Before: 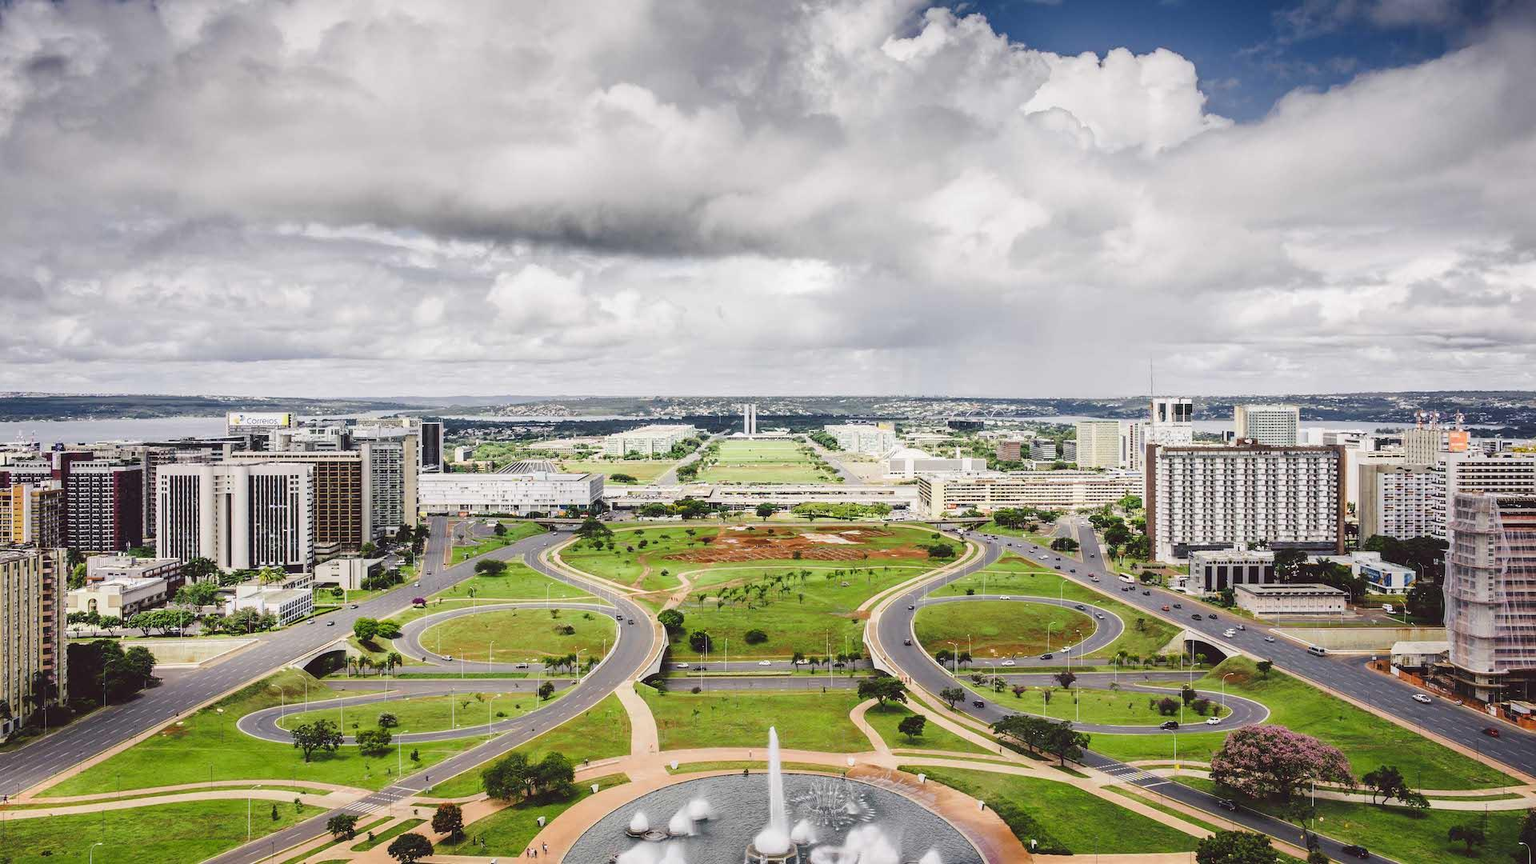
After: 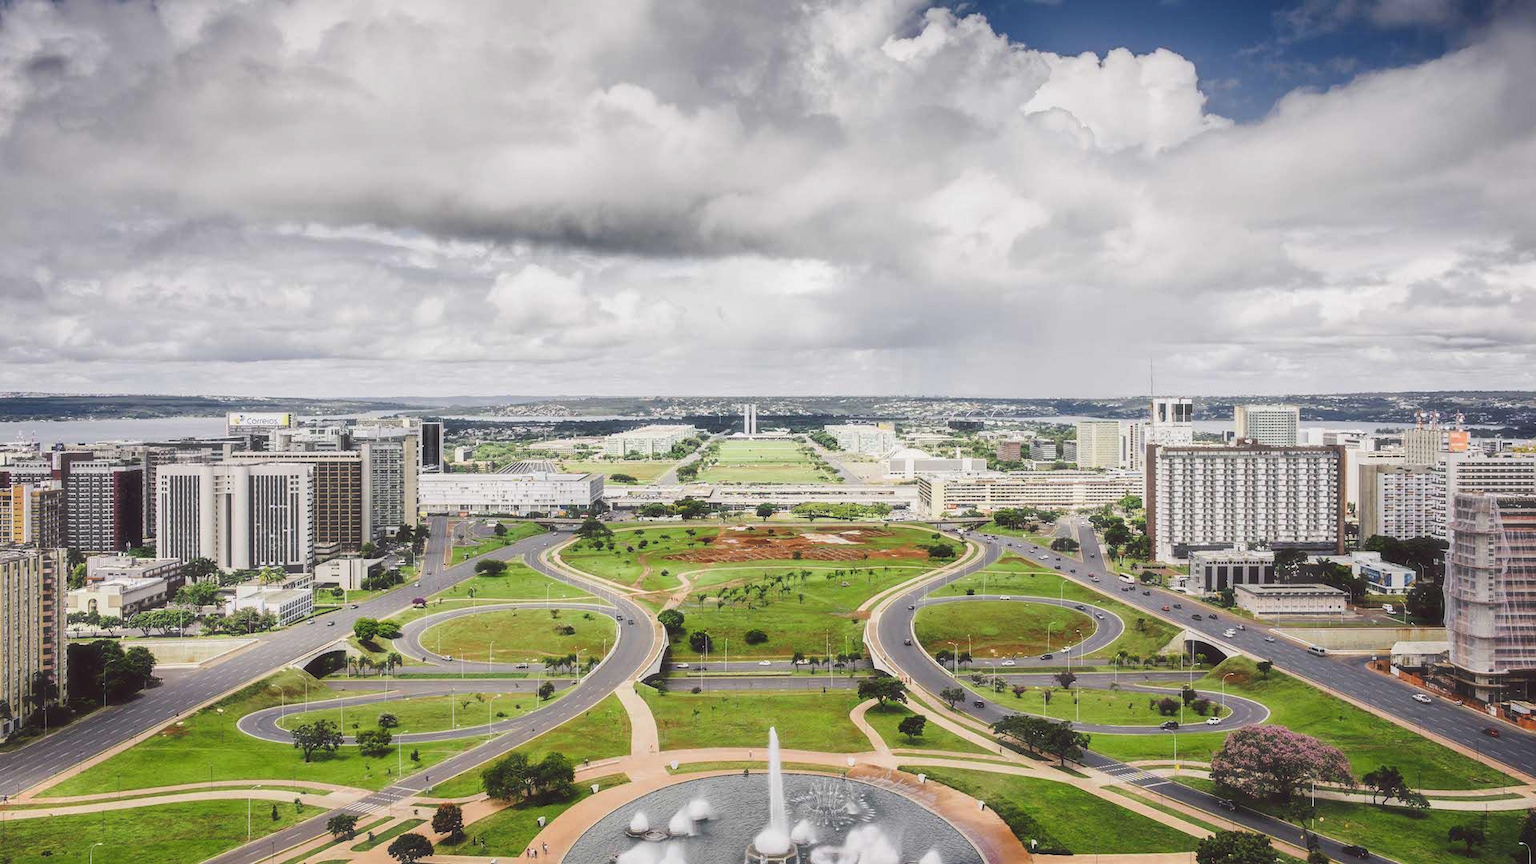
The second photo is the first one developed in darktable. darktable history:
haze removal: strength -0.11, adaptive false
exposure: exposure -0.071 EV, compensate exposure bias true, compensate highlight preservation false
